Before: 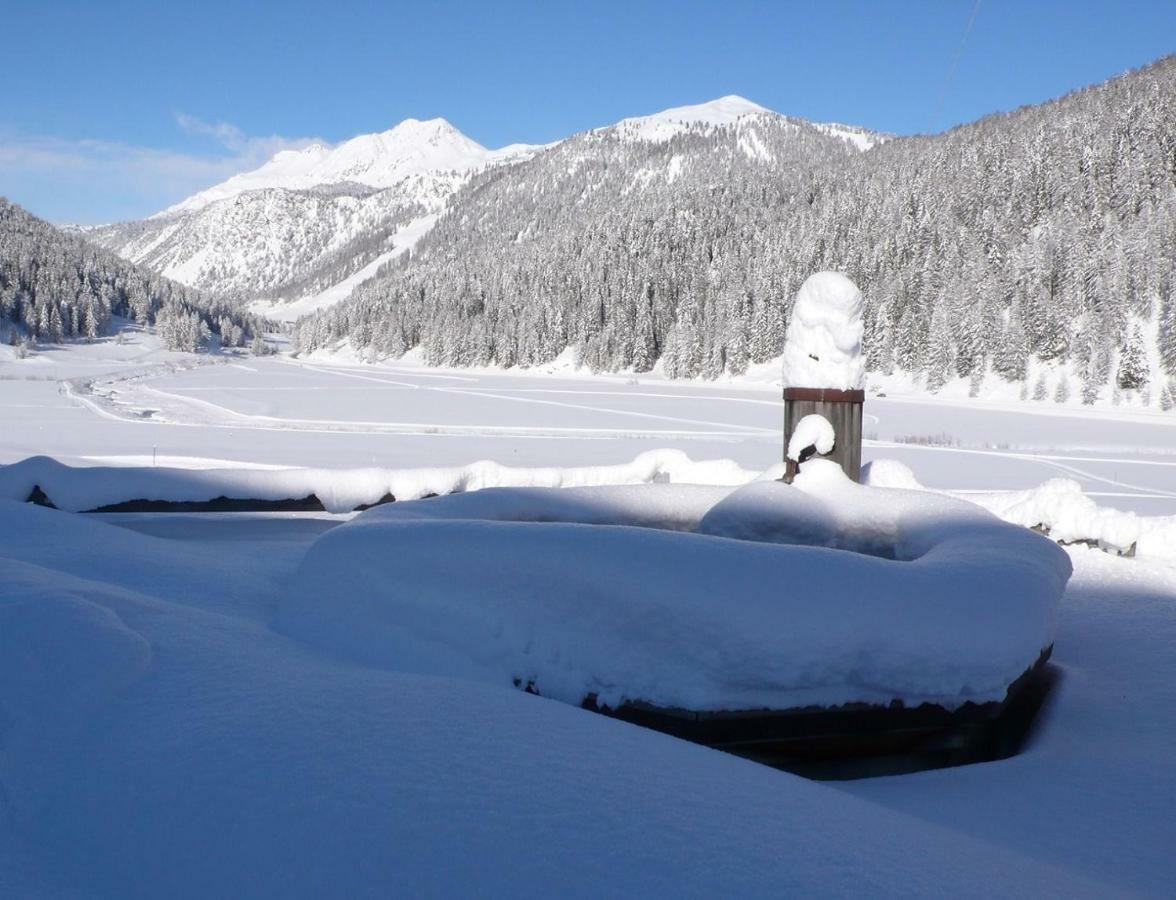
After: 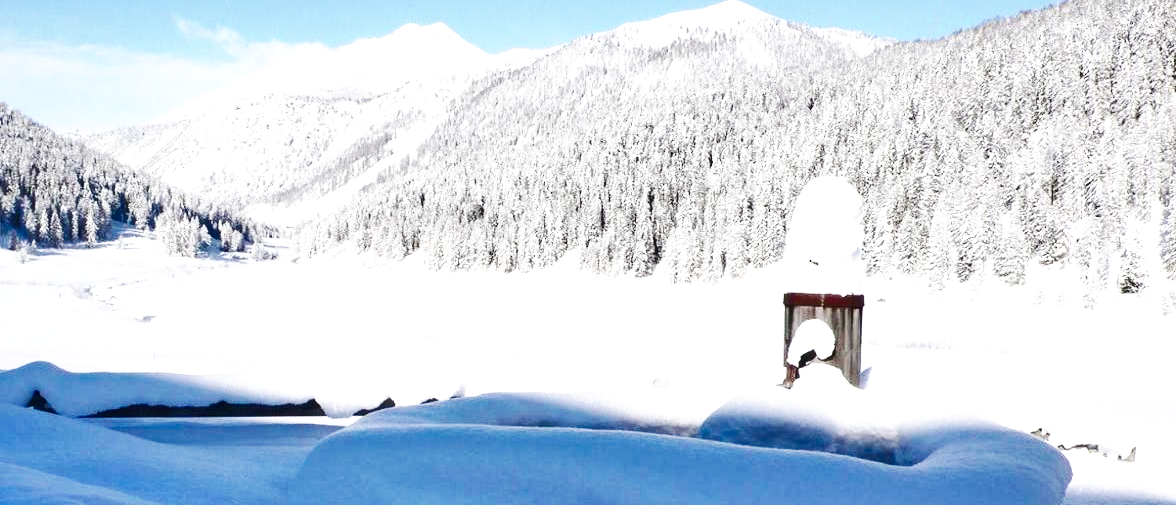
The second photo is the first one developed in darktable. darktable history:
exposure: exposure 0.161 EV, compensate highlight preservation false
crop and rotate: top 10.605%, bottom 33.274%
shadows and highlights: shadows 12, white point adjustment 1.2, soften with gaussian
base curve: curves: ch0 [(0, 0) (0.007, 0.004) (0.027, 0.03) (0.046, 0.07) (0.207, 0.54) (0.442, 0.872) (0.673, 0.972) (1, 1)], preserve colors none
